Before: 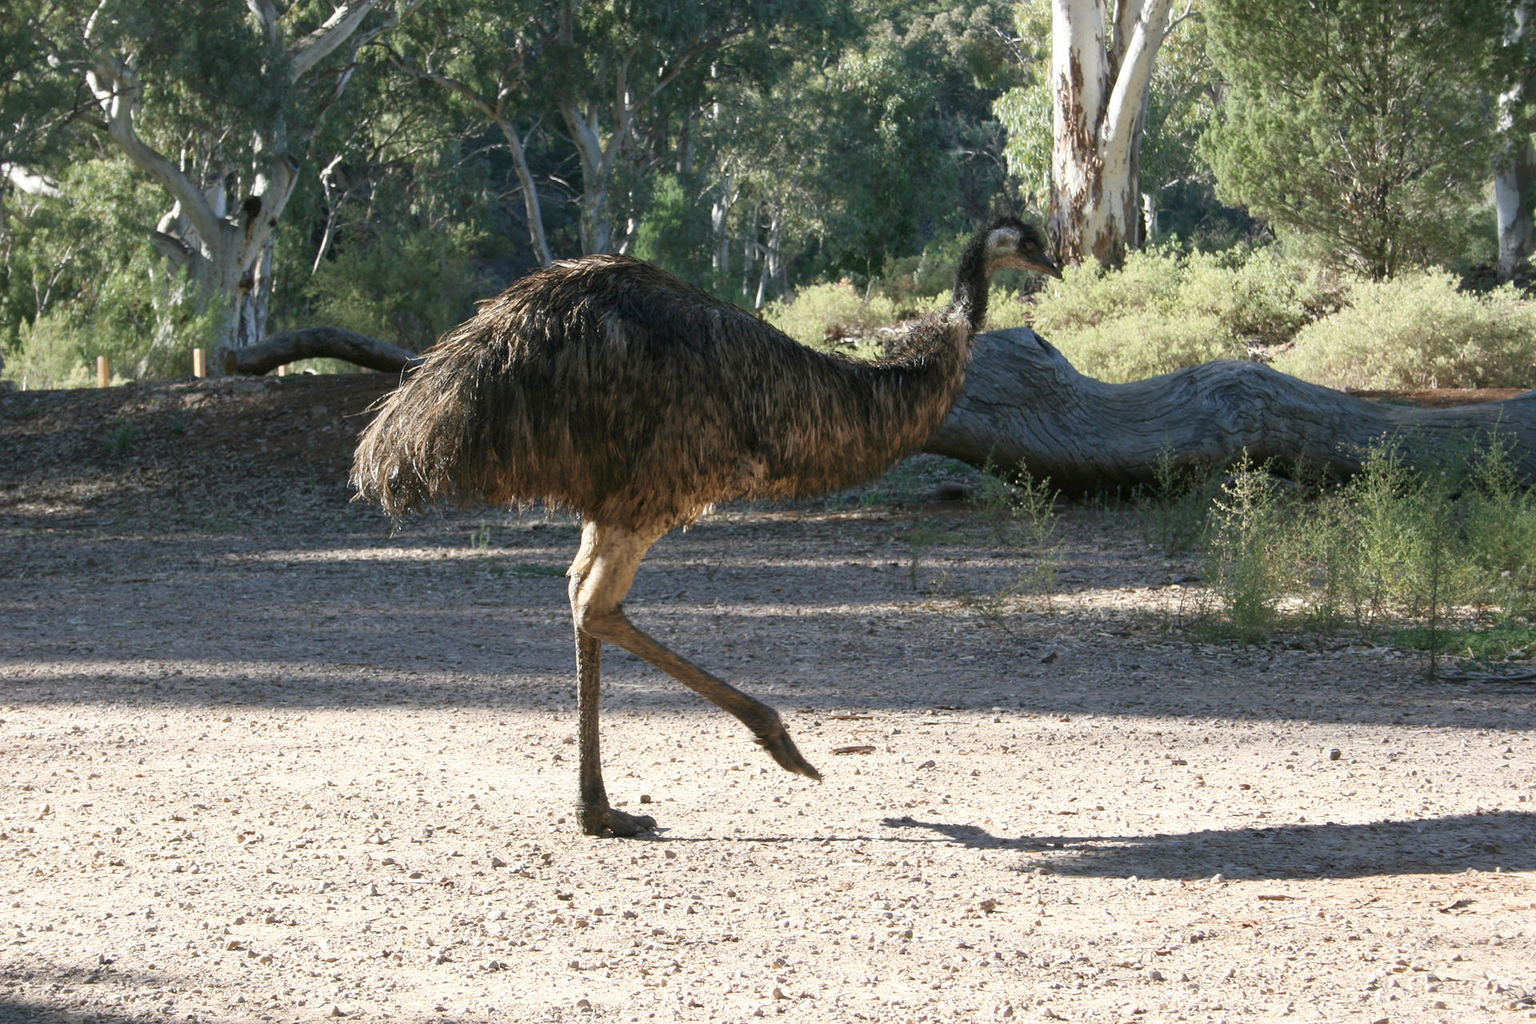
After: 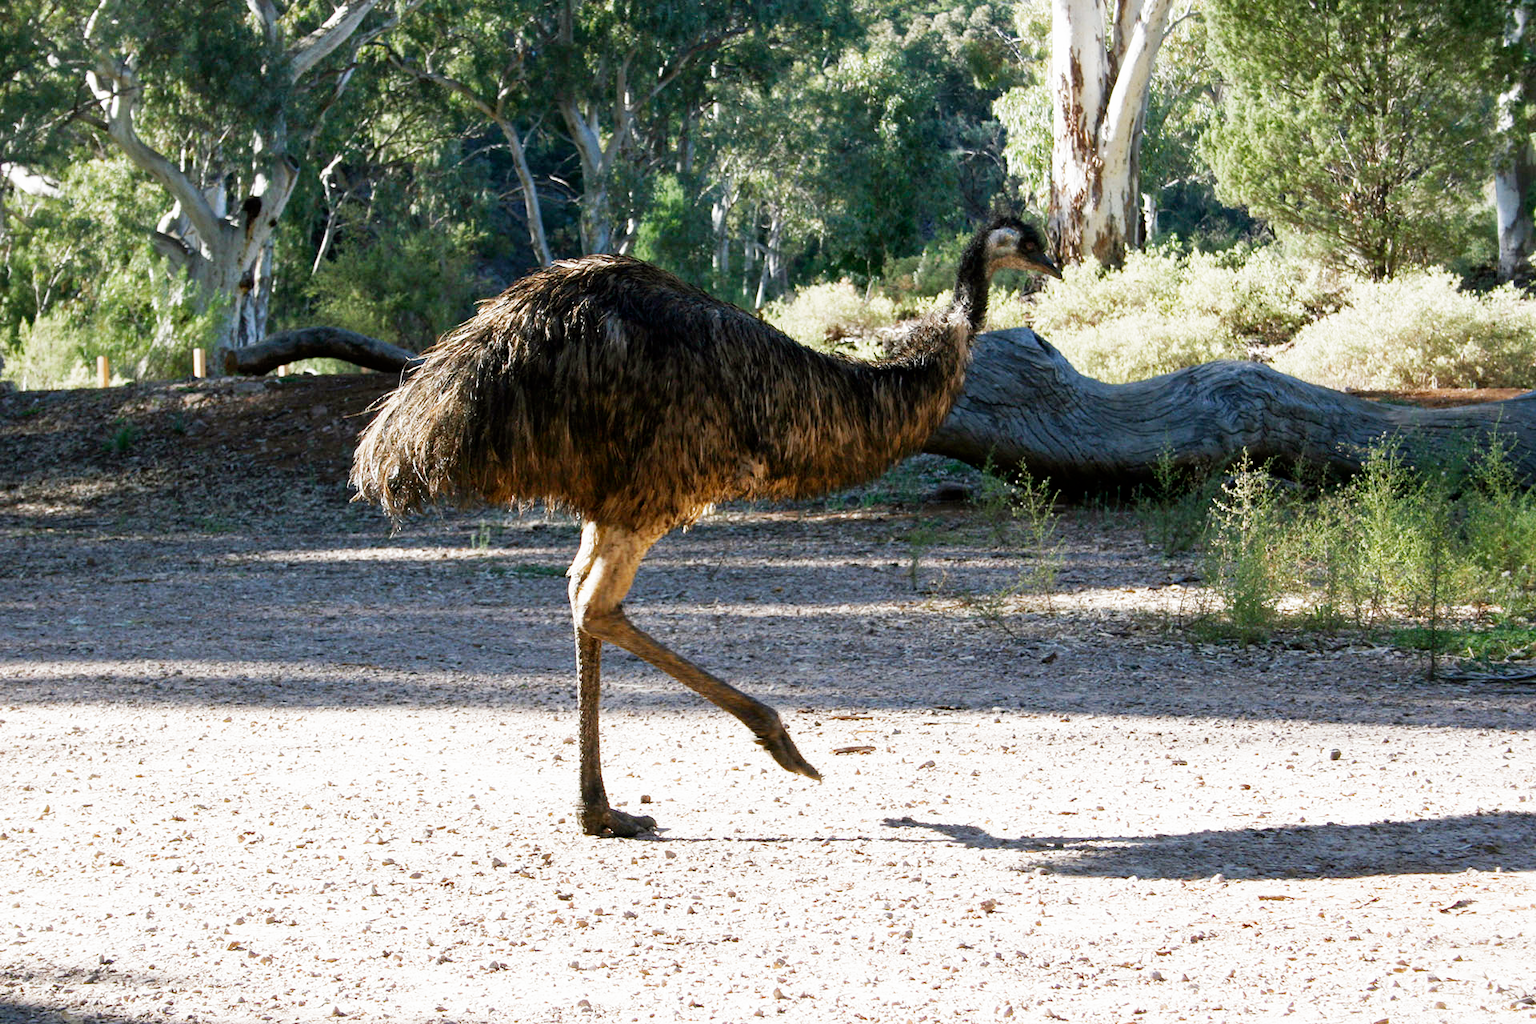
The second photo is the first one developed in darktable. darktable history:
tone curve: curves: ch0 [(0, 0) (0.003, 0.003) (0.011, 0.011) (0.025, 0.024) (0.044, 0.044) (0.069, 0.068) (0.1, 0.098) (0.136, 0.133) (0.177, 0.174) (0.224, 0.22) (0.277, 0.272) (0.335, 0.329) (0.399, 0.392) (0.468, 0.46) (0.543, 0.546) (0.623, 0.626) (0.709, 0.711) (0.801, 0.802) (0.898, 0.898) (1, 1)], preserve colors none
color balance: lift [1, 1, 0.999, 1.001], gamma [1, 1.003, 1.005, 0.995], gain [1, 0.992, 0.988, 1.012], contrast 5%, output saturation 110%
filmic rgb: middle gray luminance 12.74%, black relative exposure -10.13 EV, white relative exposure 3.47 EV, threshold 6 EV, target black luminance 0%, hardness 5.74, latitude 44.69%, contrast 1.221, highlights saturation mix 5%, shadows ↔ highlights balance 26.78%, add noise in highlights 0, preserve chrominance no, color science v3 (2019), use custom middle-gray values true, iterations of high-quality reconstruction 0, contrast in highlights soft, enable highlight reconstruction true
